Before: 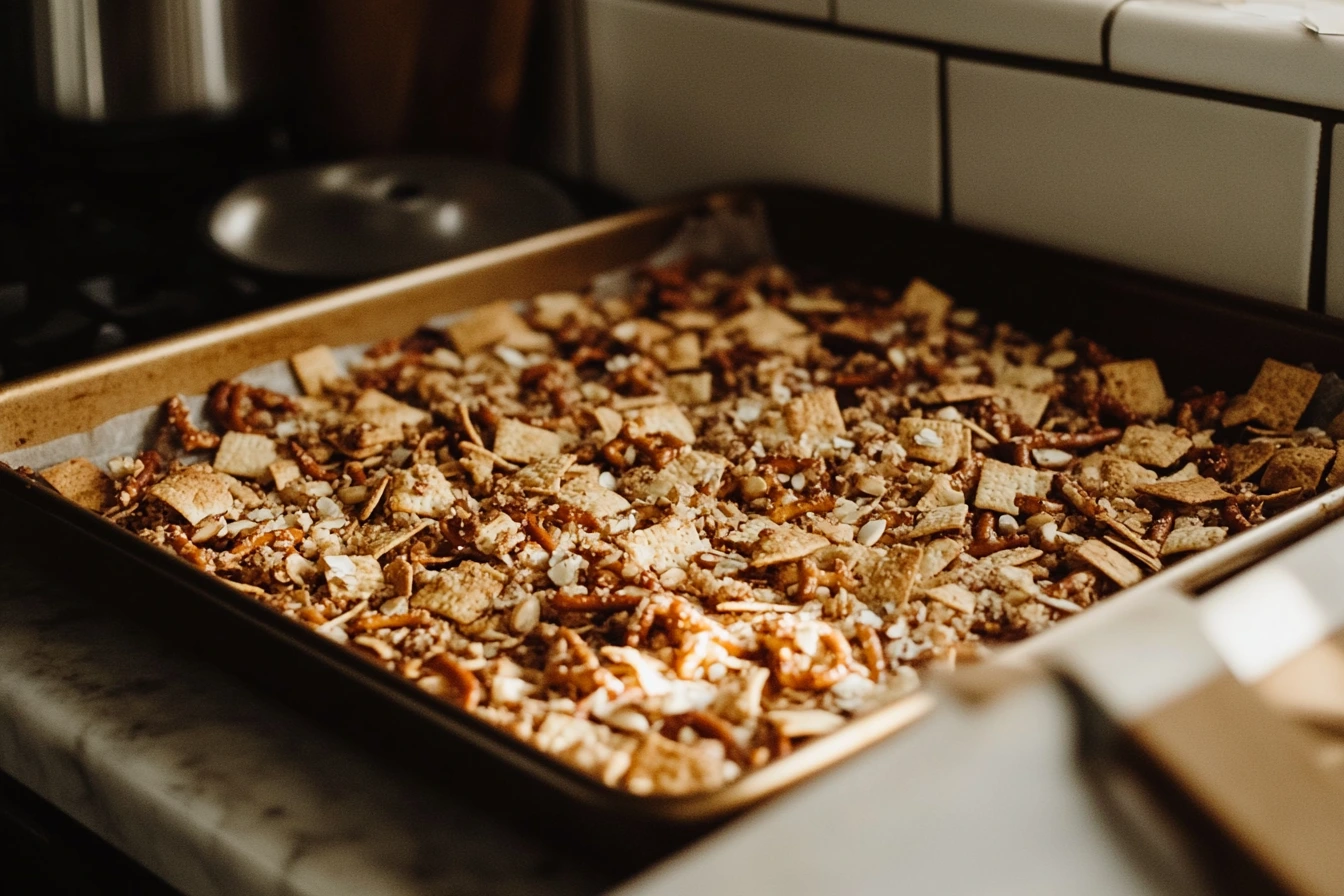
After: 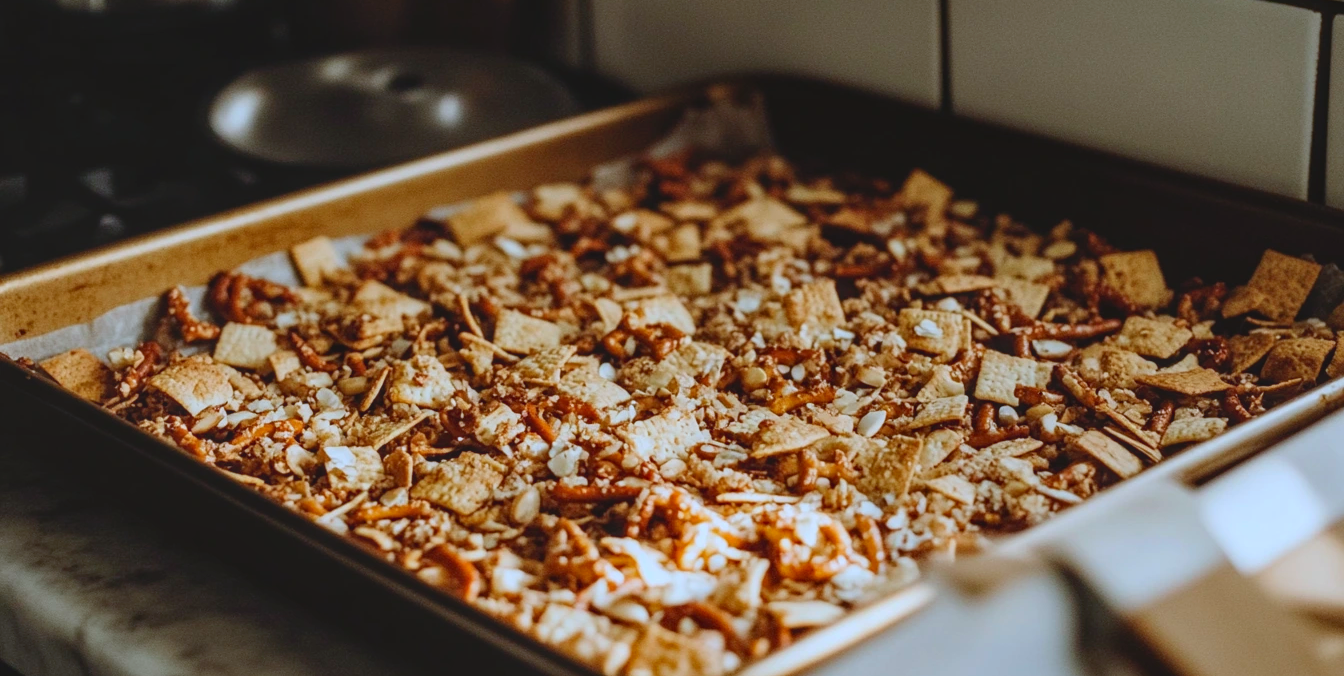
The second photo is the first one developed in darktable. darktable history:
crop and rotate: top 12.219%, bottom 12.323%
local contrast: on, module defaults
exposure: black level correction 0.001, compensate exposure bias true, compensate highlight preservation false
color calibration: x 0.38, y 0.39, temperature 4081.4 K
contrast brightness saturation: contrast -0.174, saturation 0.187
